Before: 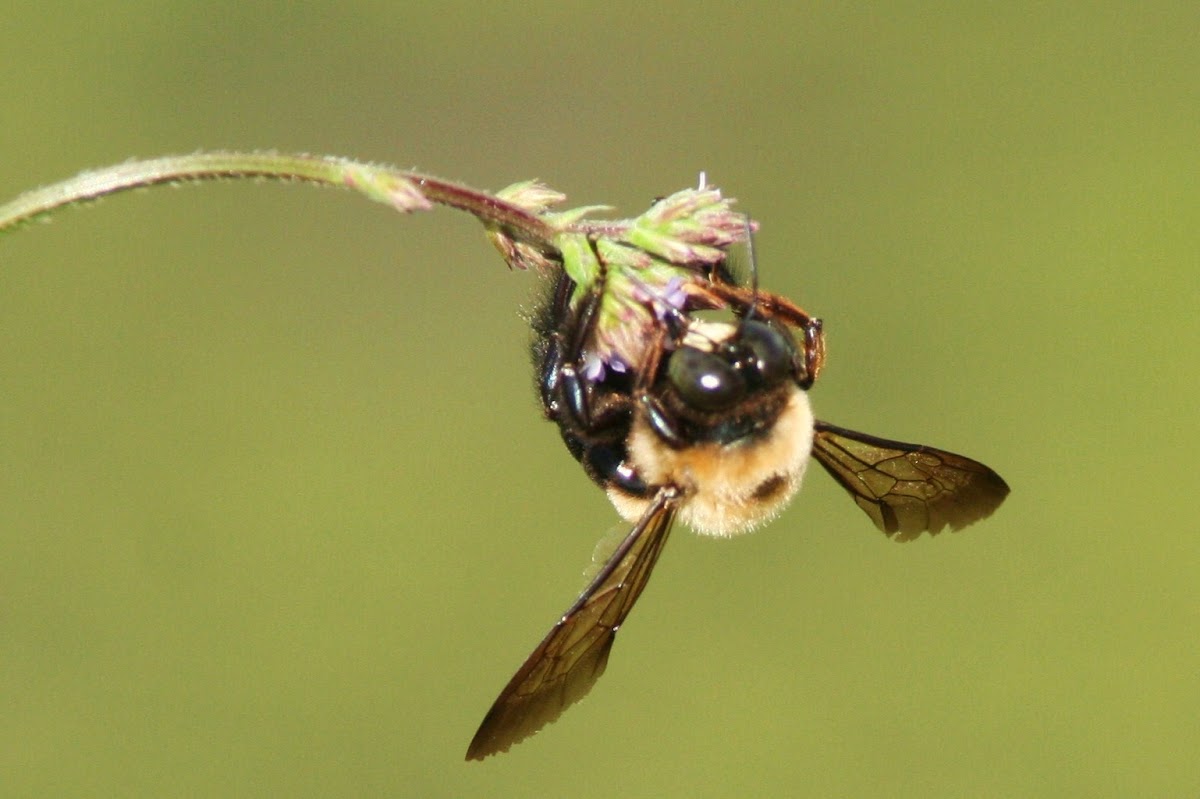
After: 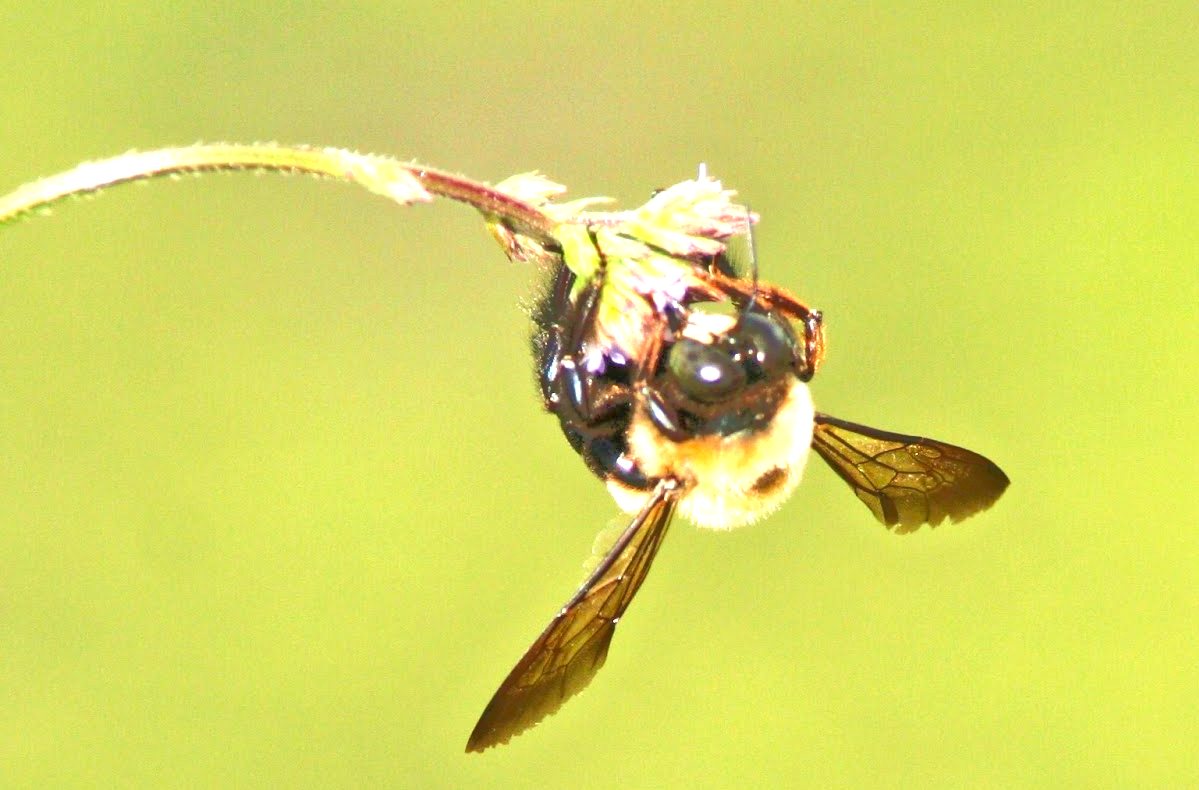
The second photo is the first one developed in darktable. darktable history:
exposure: black level correction 0, exposure 1.2 EV, compensate exposure bias true, compensate highlight preservation false
crop: top 1.049%, right 0.001%
contrast brightness saturation: contrast 0.04, saturation 0.16
tone equalizer: -8 EV -0.528 EV, -7 EV -0.319 EV, -6 EV -0.083 EV, -5 EV 0.413 EV, -4 EV 0.985 EV, -3 EV 0.791 EV, -2 EV -0.01 EV, -1 EV 0.14 EV, +0 EV -0.012 EV, smoothing 1
